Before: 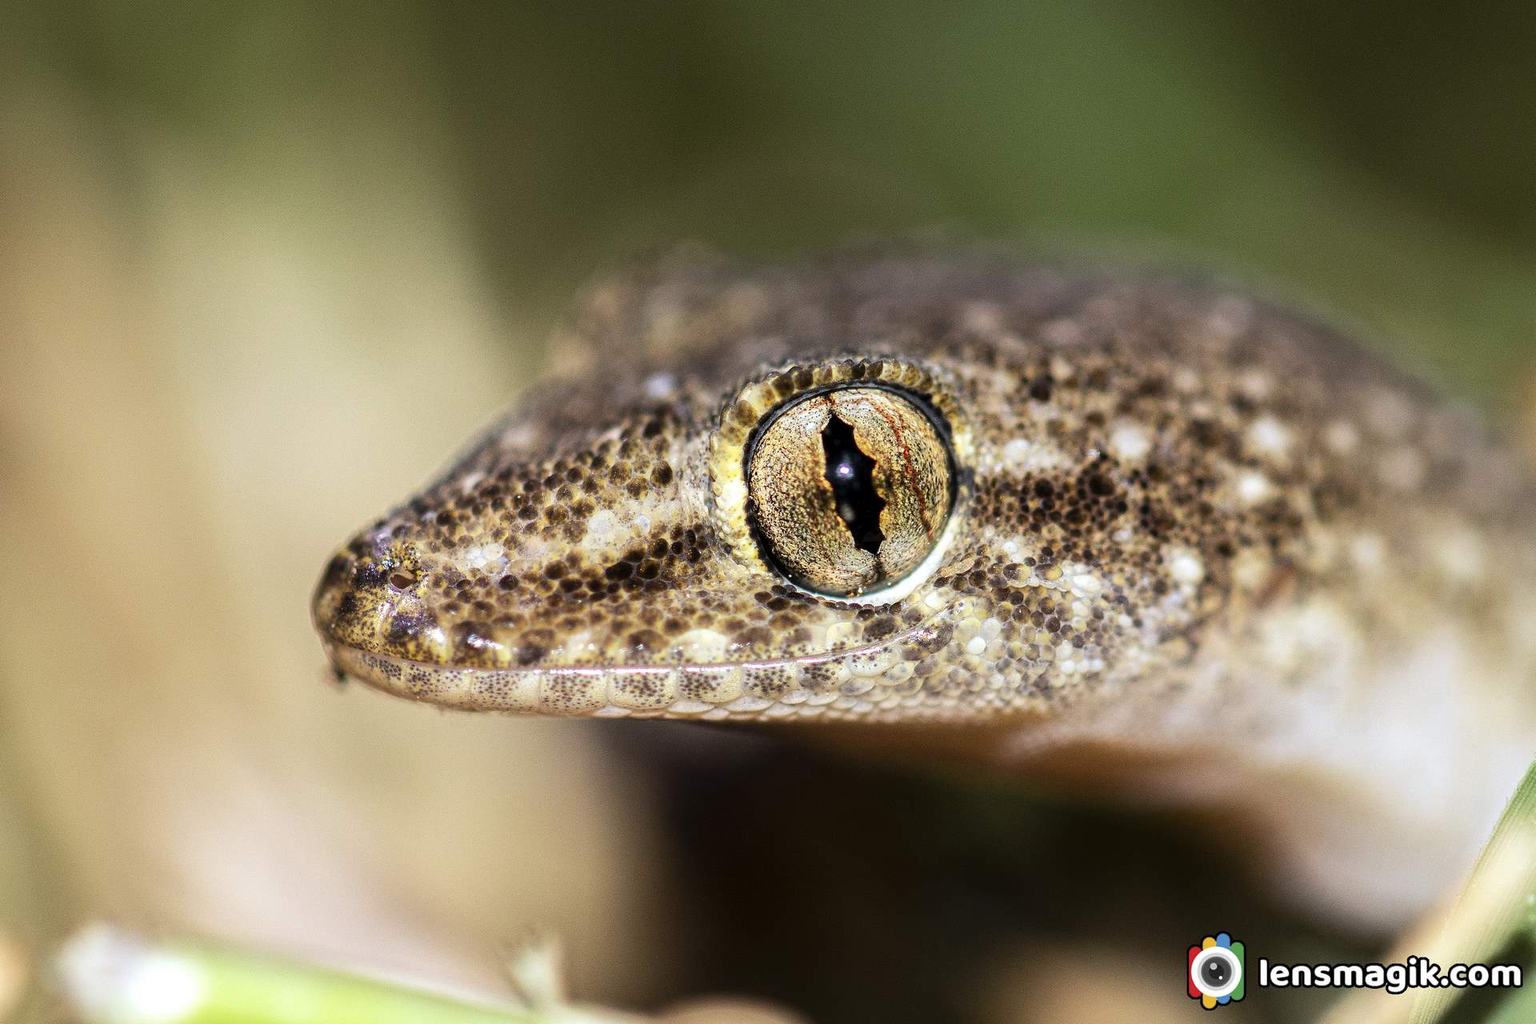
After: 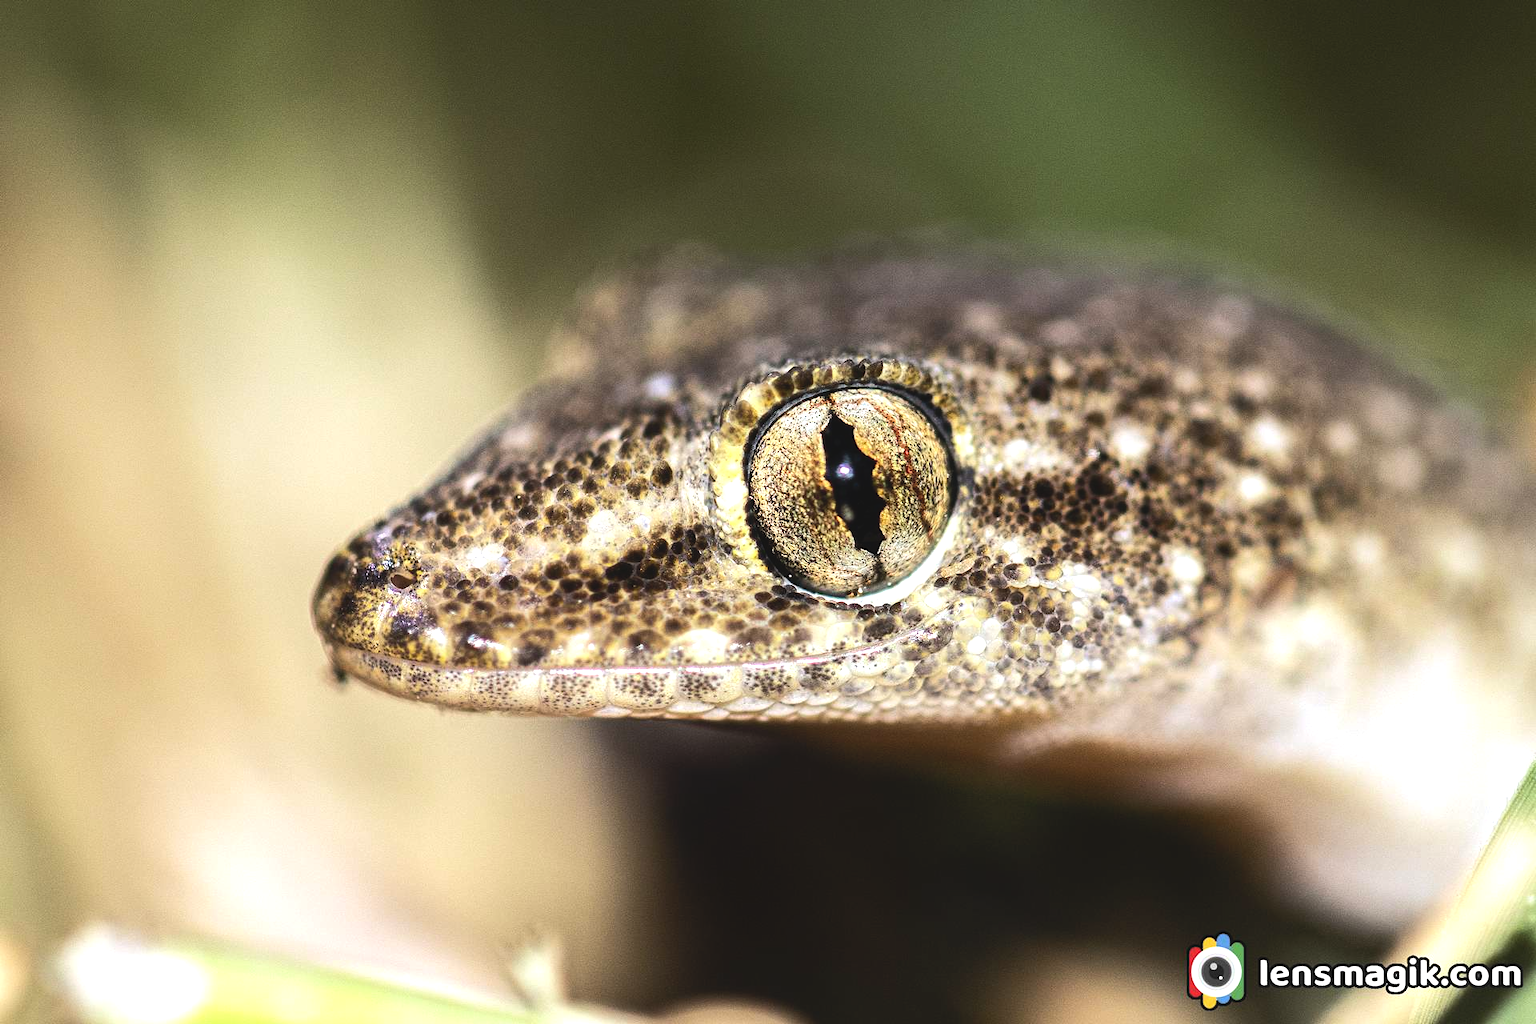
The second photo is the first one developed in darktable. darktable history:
tone curve: curves: ch0 [(0, 0.068) (1, 0.961)], color space Lab, independent channels, preserve colors none
tone equalizer: -8 EV -0.758 EV, -7 EV -0.717 EV, -6 EV -0.578 EV, -5 EV -0.419 EV, -3 EV 0.393 EV, -2 EV 0.6 EV, -1 EV 0.677 EV, +0 EV 0.763 EV, edges refinement/feathering 500, mask exposure compensation -1.57 EV, preserve details no
